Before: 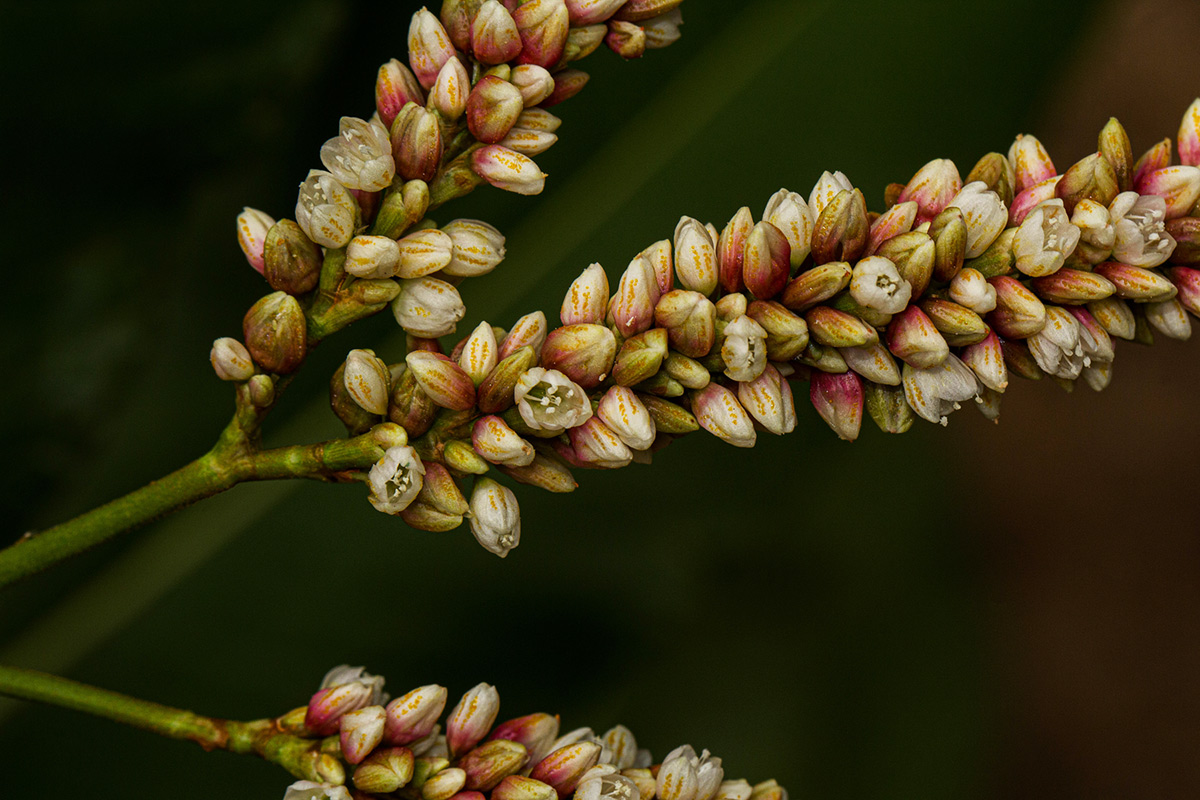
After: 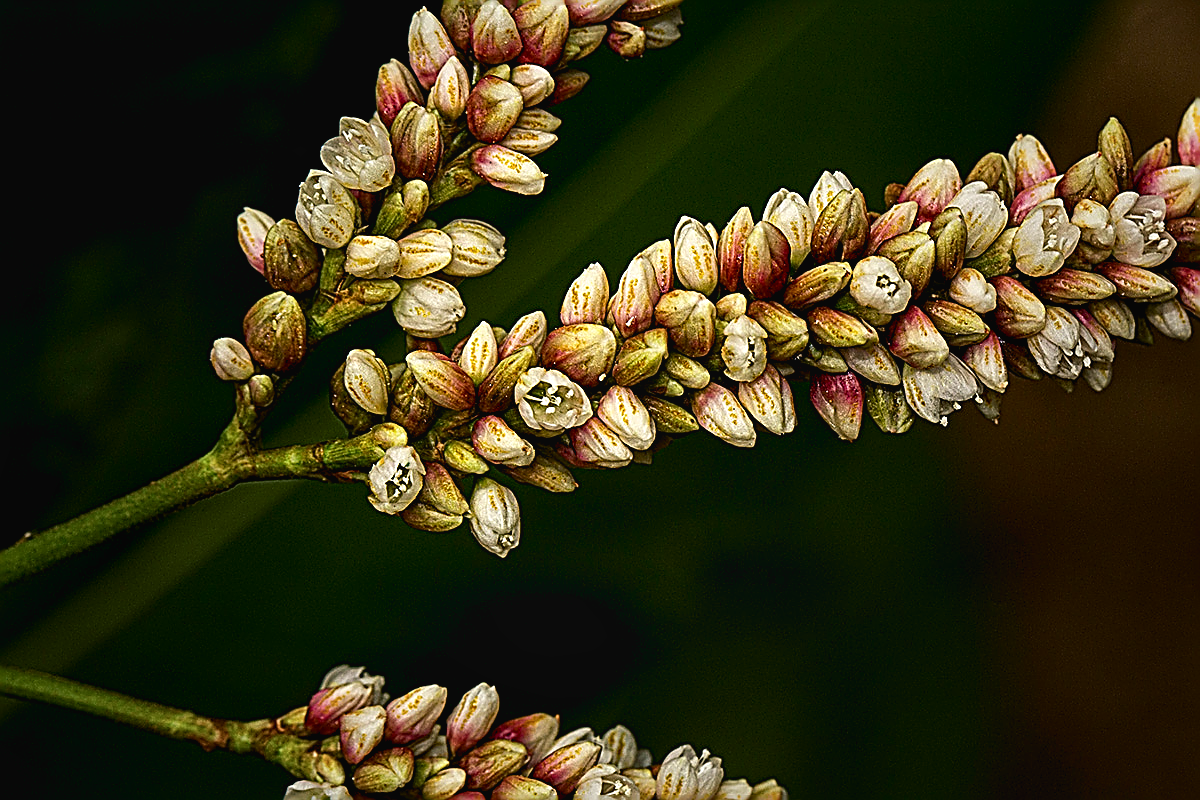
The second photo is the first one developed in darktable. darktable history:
vignetting: fall-off start 39.31%, fall-off radius 39.93%, brightness -0.305, saturation -0.066
tone curve: curves: ch0 [(0, 0.032) (0.181, 0.152) (0.751, 0.762) (1, 1)], color space Lab, independent channels, preserve colors none
exposure: black level correction 0.001, exposure 0.5 EV, compensate highlight preservation false
color balance rgb: shadows lift › chroma 2.002%, shadows lift › hue 187.08°, global offset › luminance -0.513%, perceptual saturation grading › global saturation 0.356%
local contrast: mode bilateral grid, contrast 20, coarseness 50, detail 119%, midtone range 0.2
sharpen: amount 1.985
